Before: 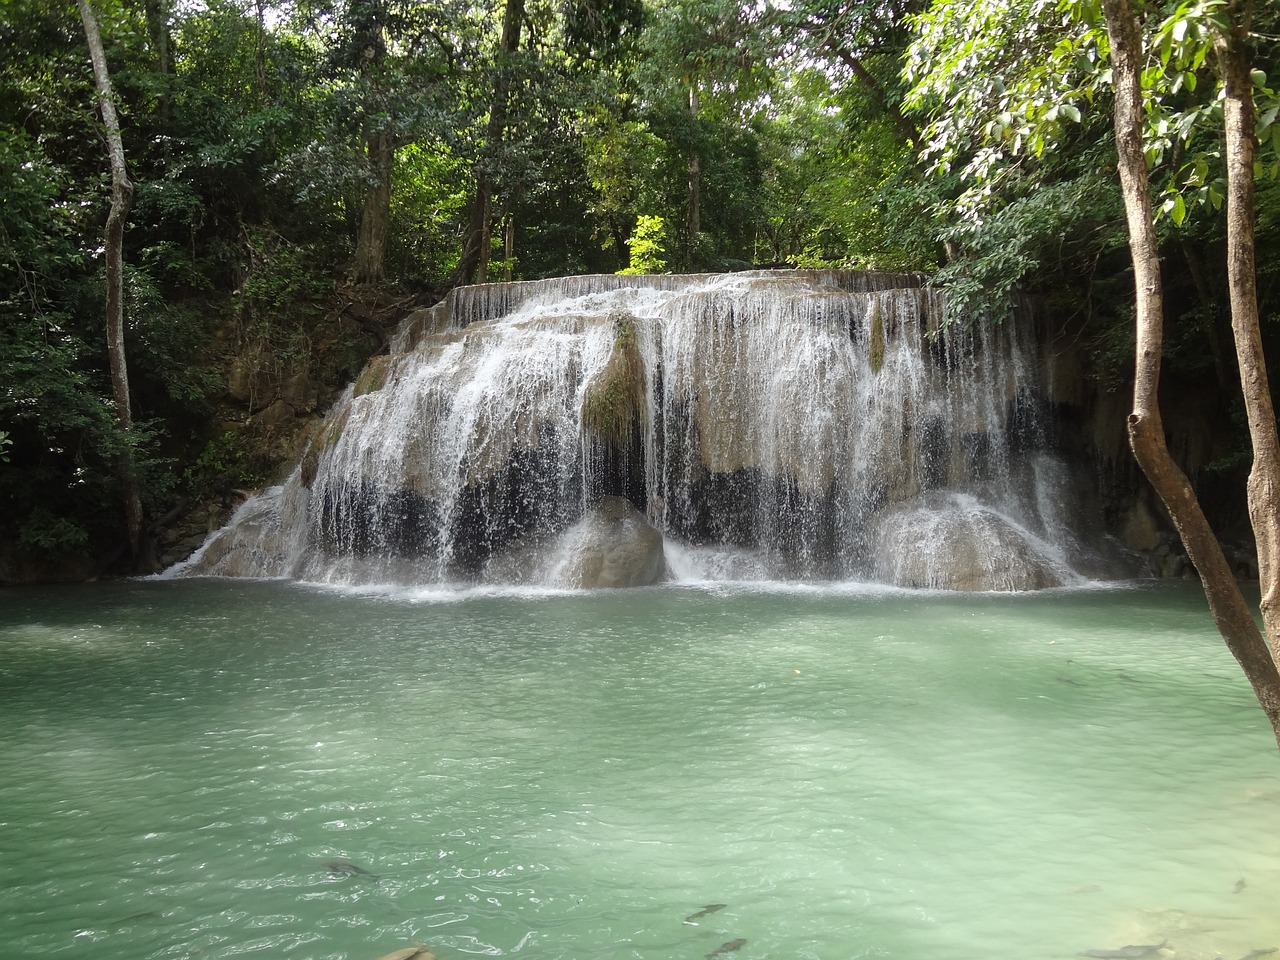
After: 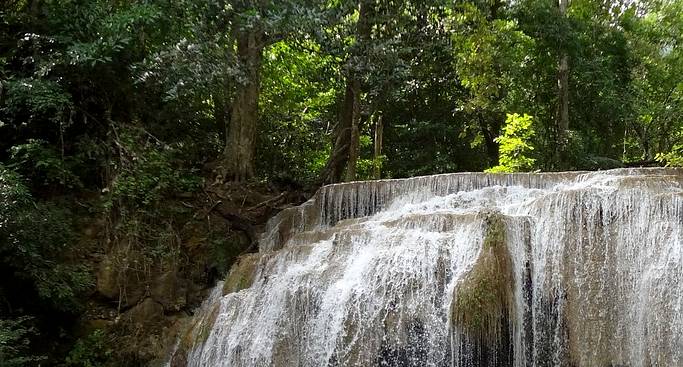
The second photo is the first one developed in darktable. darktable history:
color correction: highlights b* -0.048, saturation 1.08
crop: left 10.285%, top 10.626%, right 36.351%, bottom 51.124%
haze removal: compatibility mode true, adaptive false
exposure: black level correction 0.004, exposure 0.017 EV, compensate highlight preservation false
